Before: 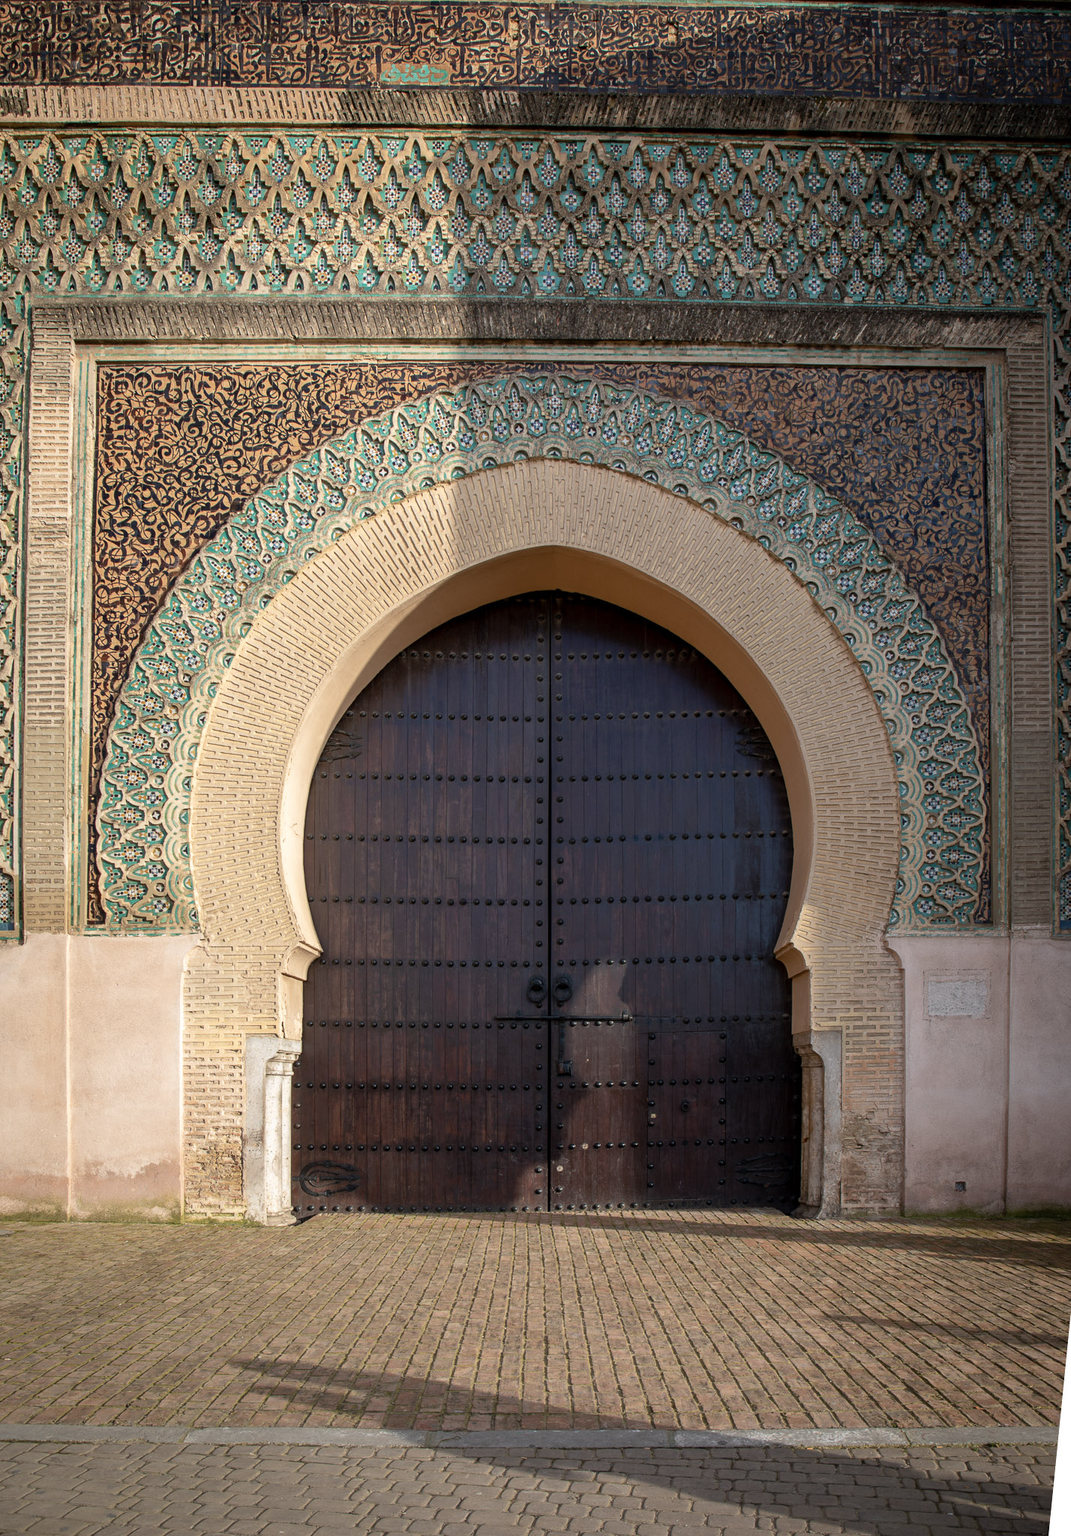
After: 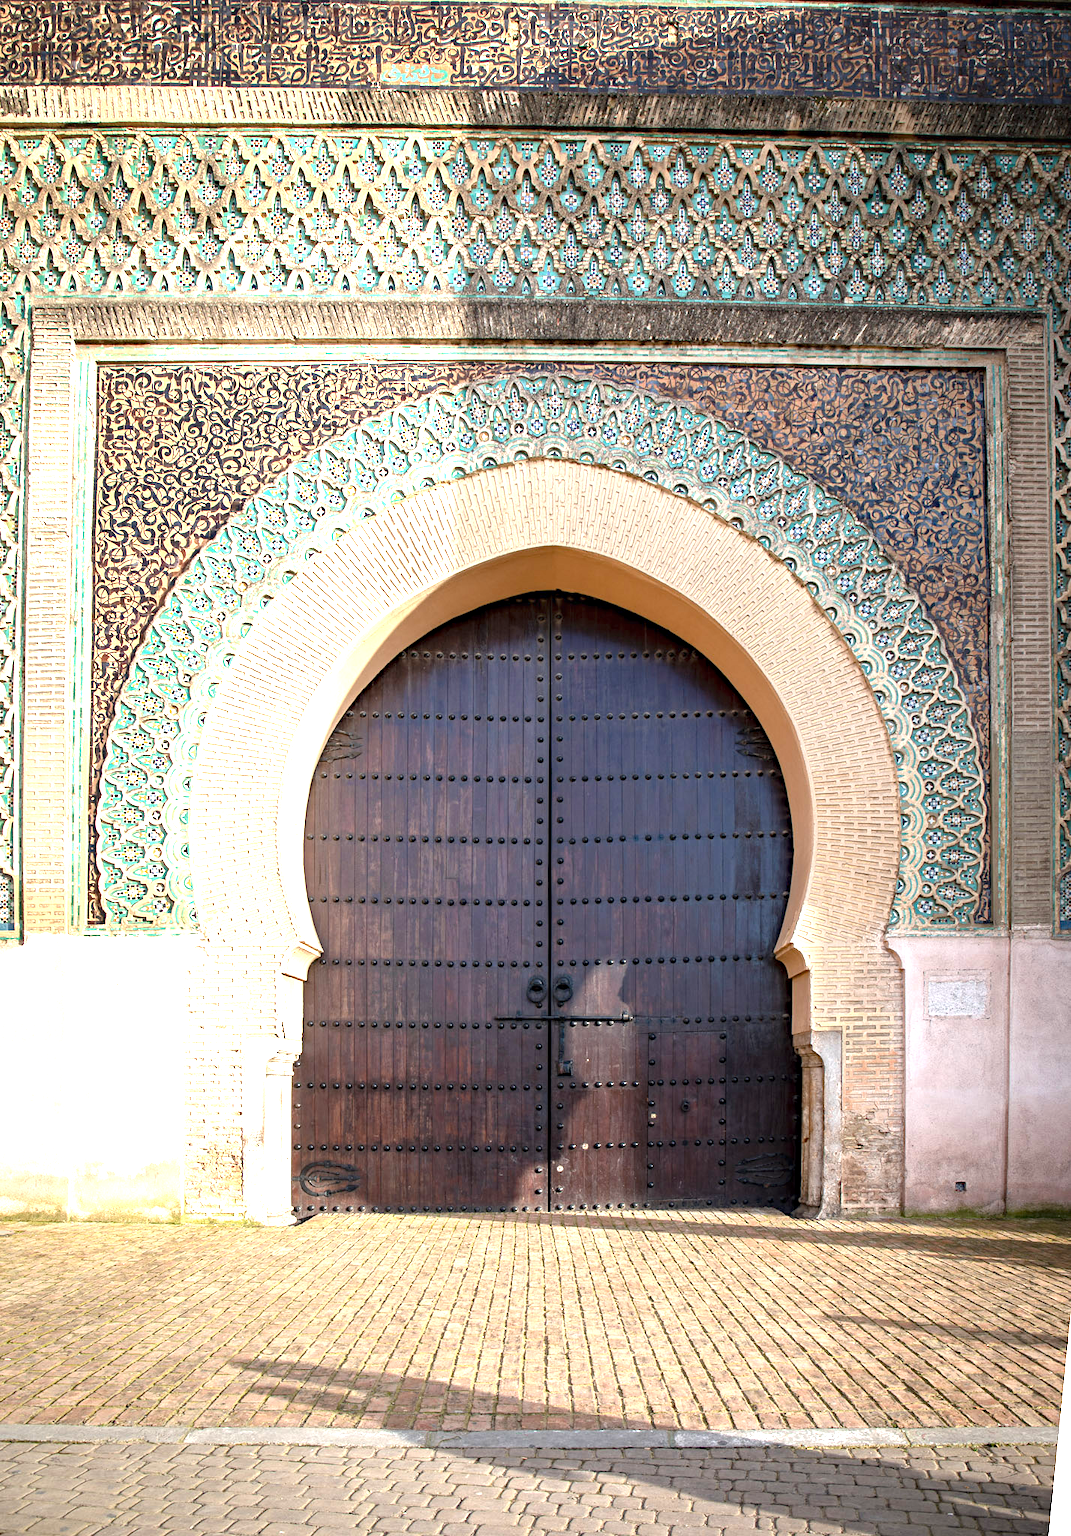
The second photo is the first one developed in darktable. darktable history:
haze removal: compatibility mode true, adaptive false
exposure: black level correction 0, exposure 1.745 EV, compensate highlight preservation false
